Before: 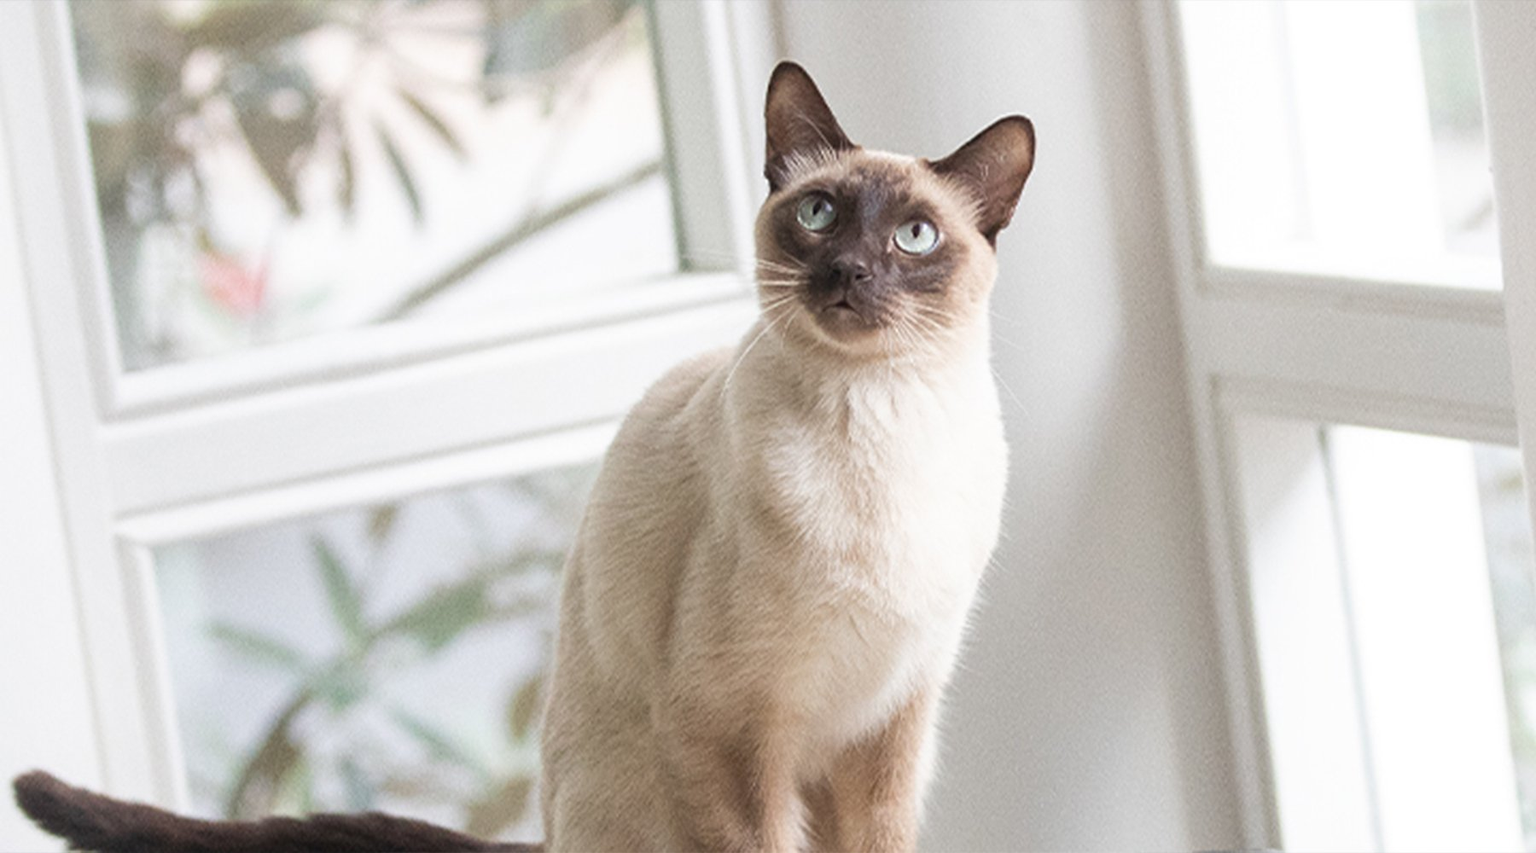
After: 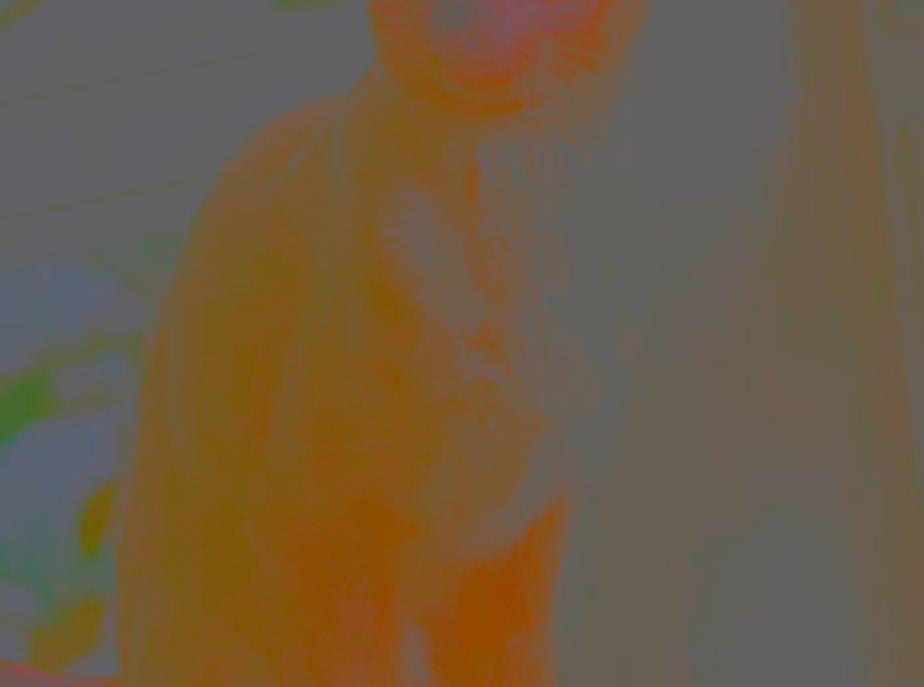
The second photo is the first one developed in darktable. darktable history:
crop and rotate: left 28.808%, top 31.257%, right 19.826%
local contrast: detail 130%
shadows and highlights: shadows 1.8, highlights 39.36
contrast brightness saturation: contrast -0.984, brightness -0.161, saturation 0.735
color balance rgb: linear chroma grading › shadows -30.258%, linear chroma grading › global chroma 35.081%, perceptual saturation grading › global saturation 20%, perceptual saturation grading › highlights -24.949%, perceptual saturation grading › shadows 24.764%
tone equalizer: -8 EV -0.718 EV, -7 EV -0.691 EV, -6 EV -0.568 EV, -5 EV -0.397 EV, -3 EV 0.386 EV, -2 EV 0.6 EV, -1 EV 0.678 EV, +0 EV 0.747 EV, luminance estimator HSV value / RGB max
